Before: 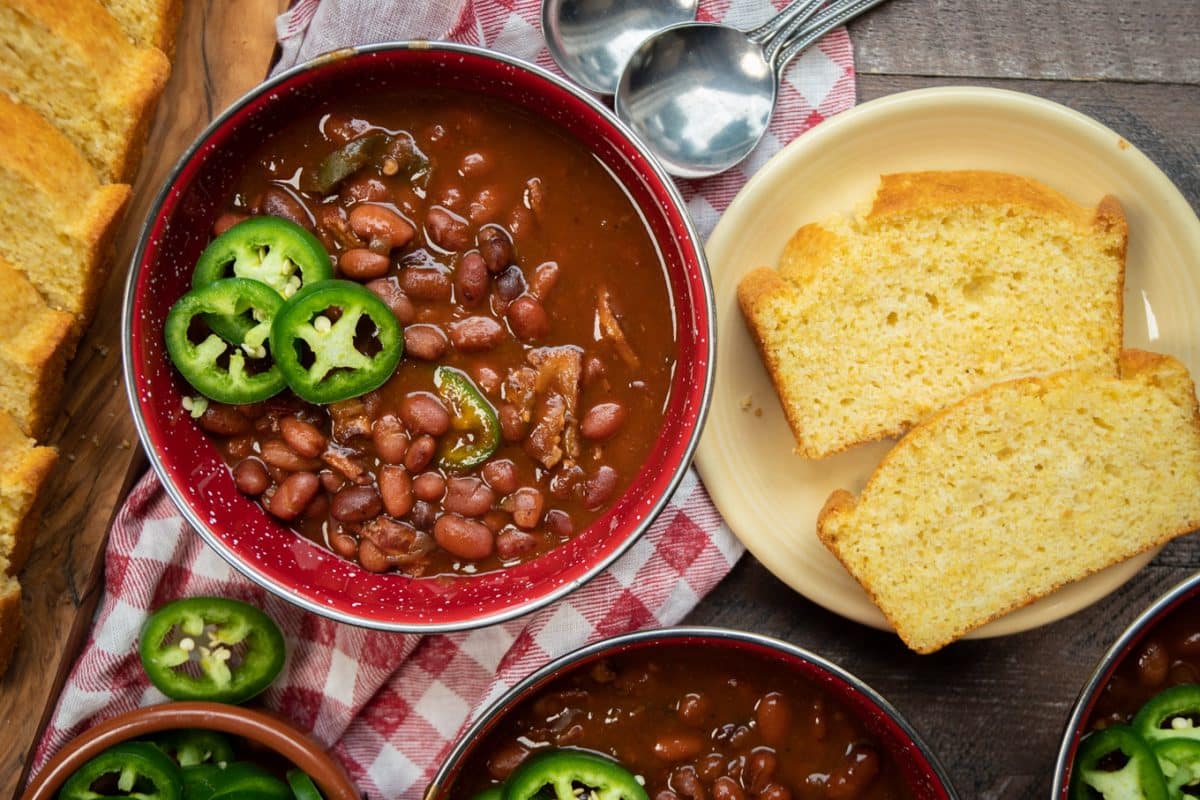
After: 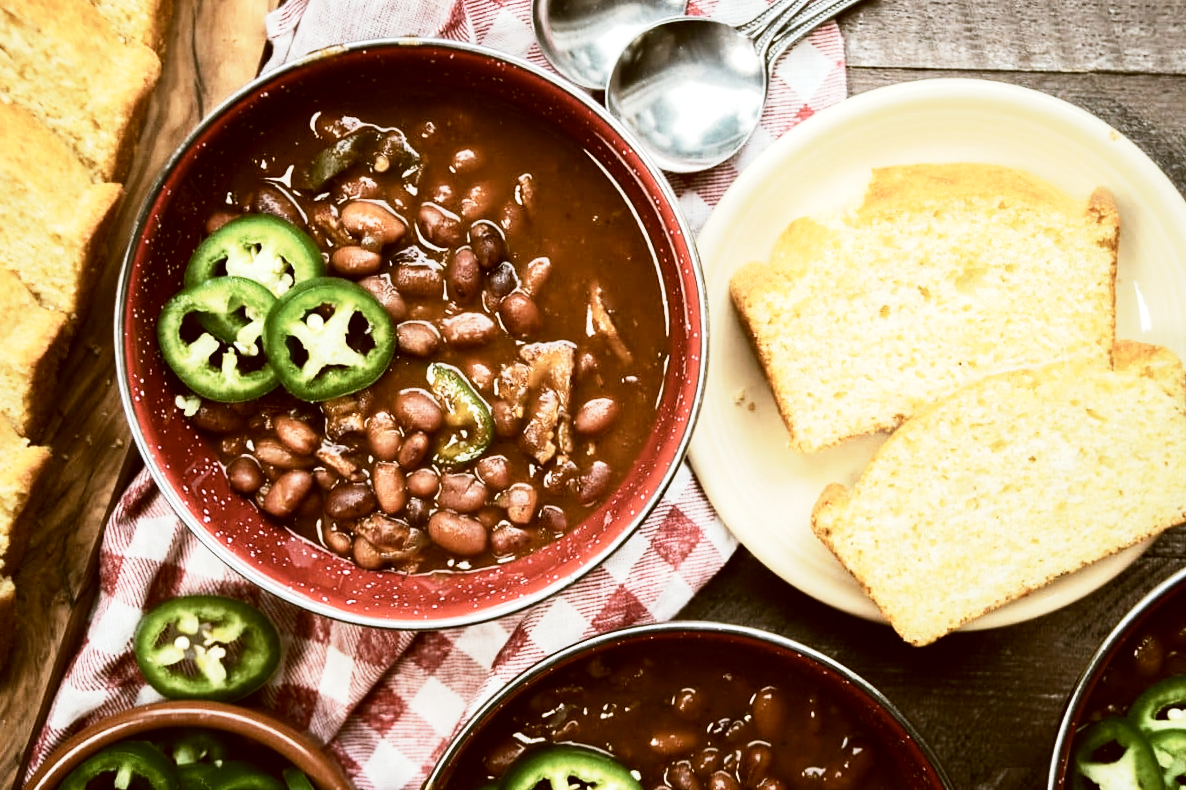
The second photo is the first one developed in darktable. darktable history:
contrast brightness saturation: contrast 0.1, saturation -0.3
tone equalizer: -8 EV -1.08 EV, -7 EV -1.01 EV, -6 EV -0.867 EV, -5 EV -0.578 EV, -3 EV 0.578 EV, -2 EV 0.867 EV, -1 EV 1.01 EV, +0 EV 1.08 EV, edges refinement/feathering 500, mask exposure compensation -1.57 EV, preserve details no
base curve: curves: ch0 [(0, 0) (0.088, 0.125) (0.176, 0.251) (0.354, 0.501) (0.613, 0.749) (1, 0.877)], preserve colors none
color correction: highlights a* -0.482, highlights b* 0.161, shadows a* 4.66, shadows b* 20.72
rotate and perspective: rotation -0.45°, automatic cropping original format, crop left 0.008, crop right 0.992, crop top 0.012, crop bottom 0.988
